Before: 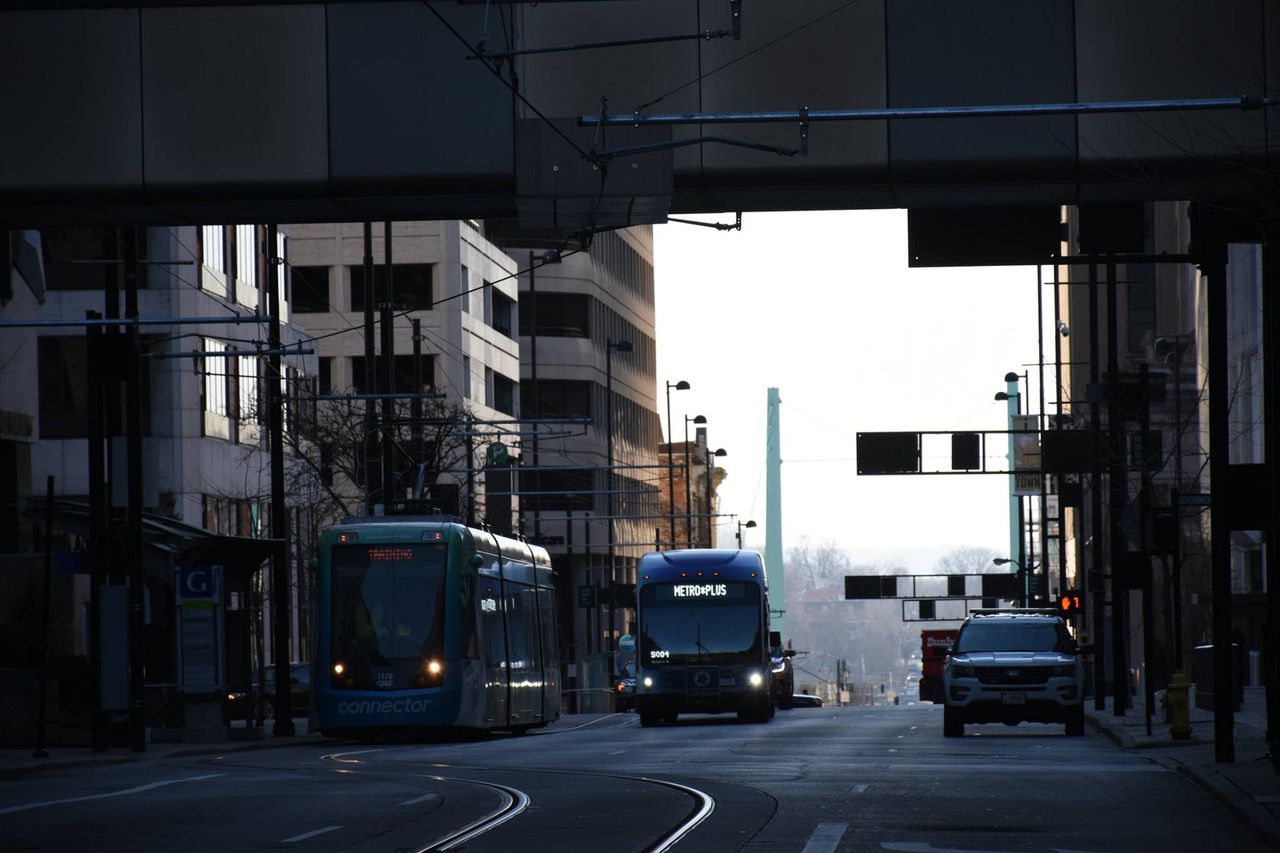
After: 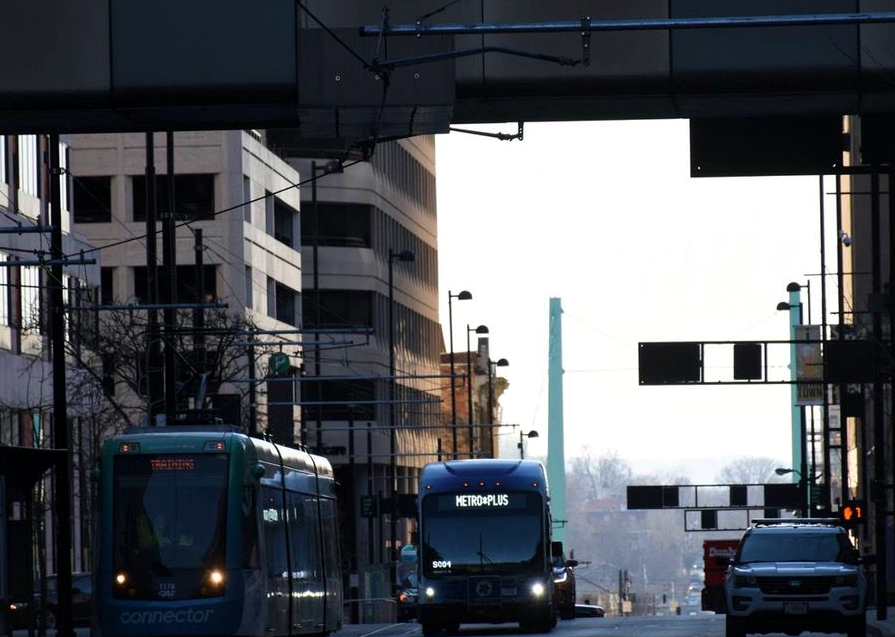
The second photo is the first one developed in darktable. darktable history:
local contrast: mode bilateral grid, contrast 19, coarseness 50, detail 119%, midtone range 0.2
crop and rotate: left 17.104%, top 10.696%, right 12.912%, bottom 14.586%
velvia: on, module defaults
